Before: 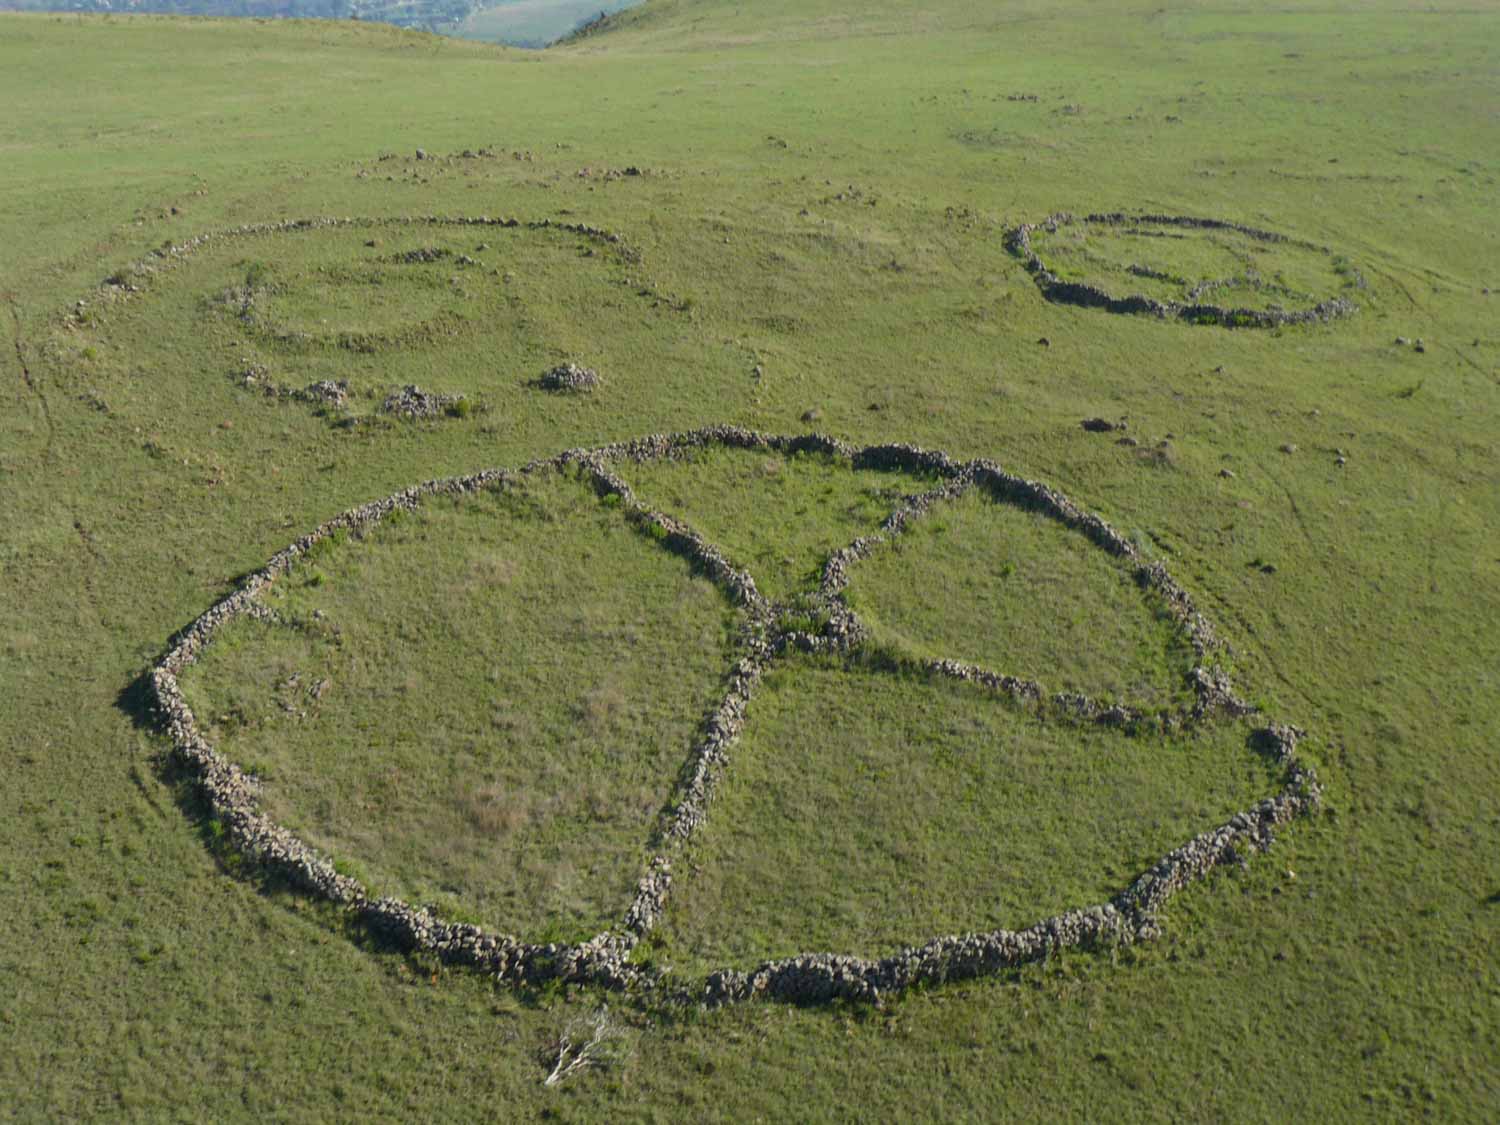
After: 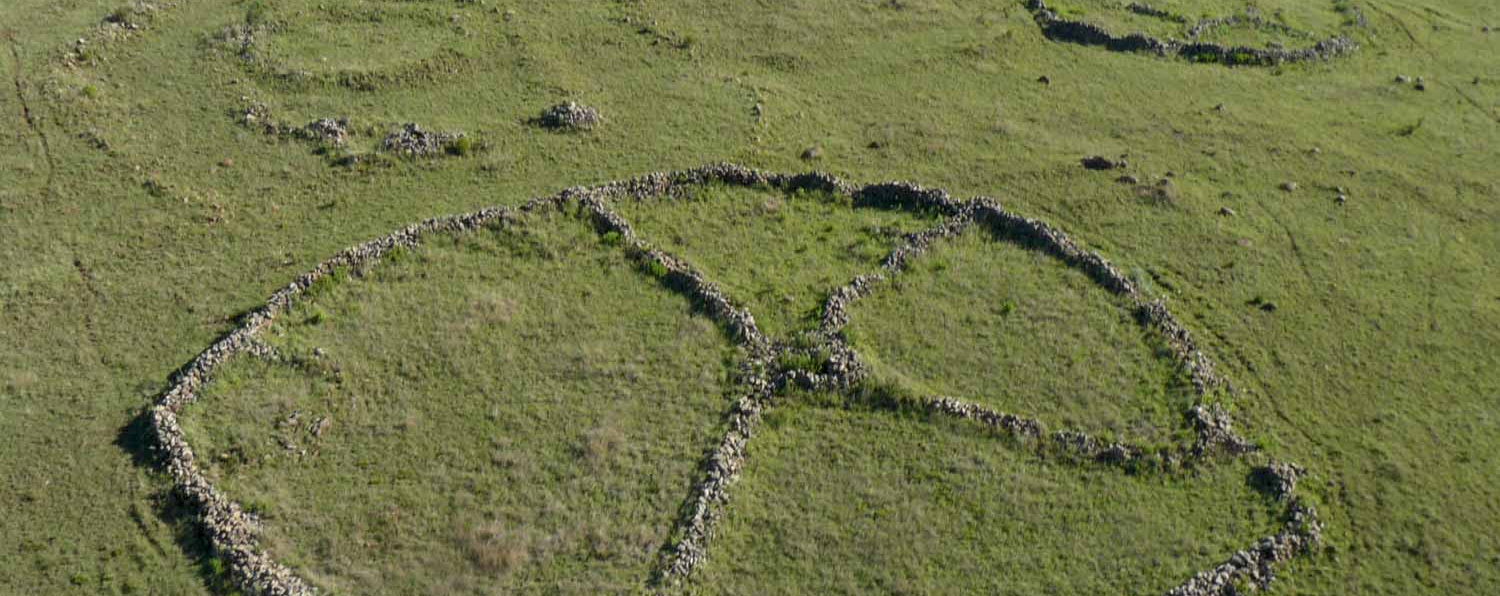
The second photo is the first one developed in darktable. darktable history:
local contrast: highlights 88%, shadows 82%
crop and rotate: top 23.333%, bottom 23.68%
